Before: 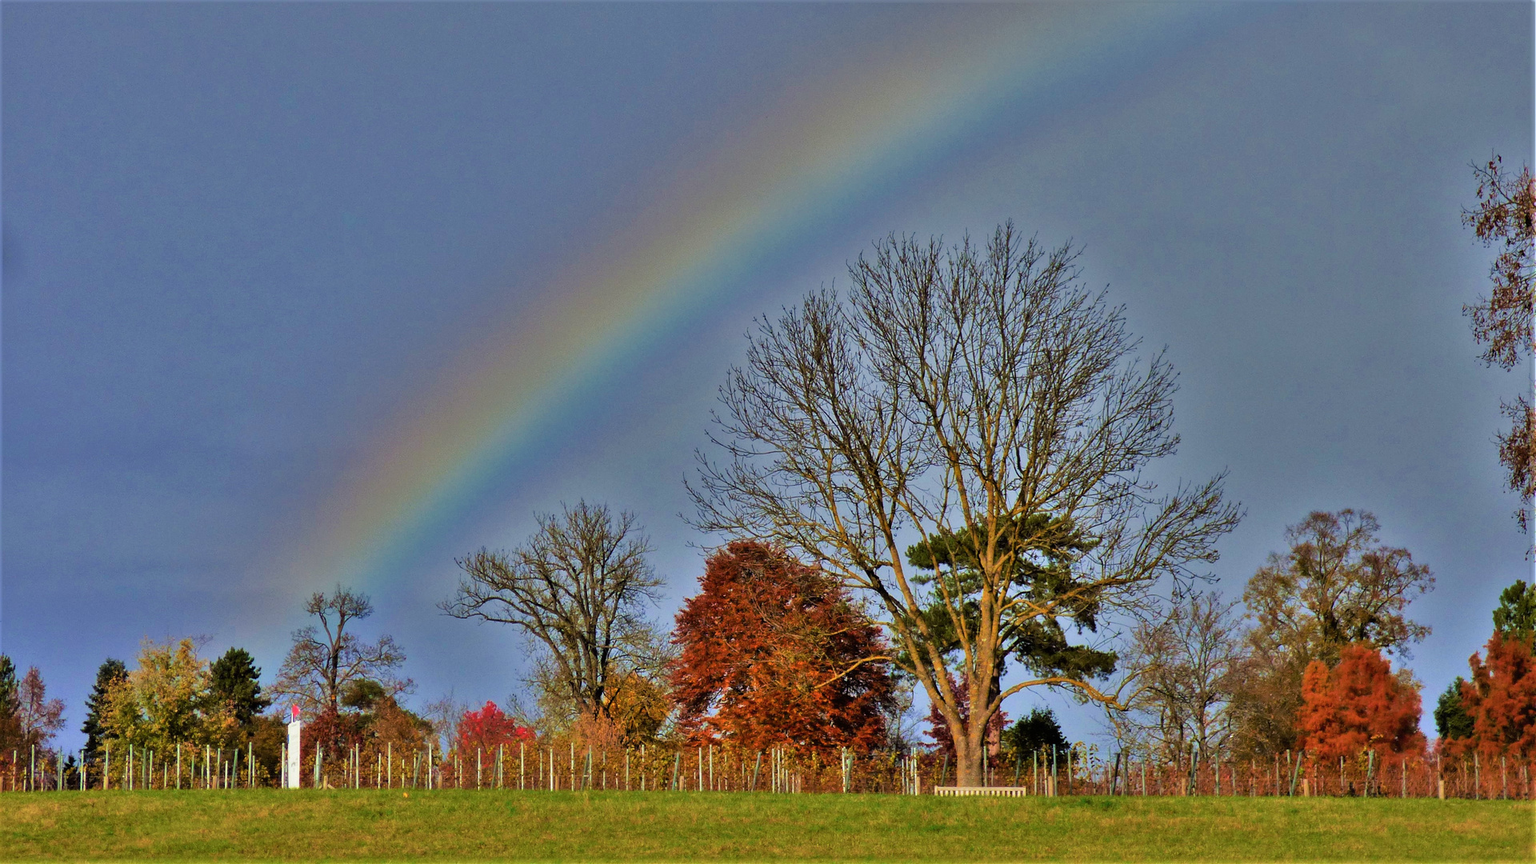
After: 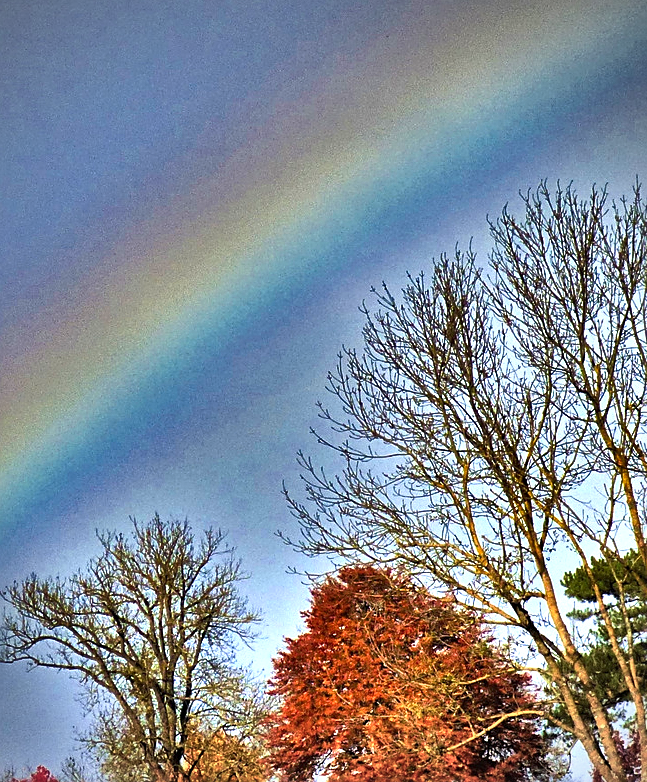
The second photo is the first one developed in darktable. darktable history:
shadows and highlights: shadows 24.28, highlights -77.84, soften with gaussian
sharpen: amount 0.498
exposure: black level correction 0, exposure 1.37 EV, compensate exposure bias true, compensate highlight preservation false
crop and rotate: left 29.781%, top 10.275%, right 36.508%, bottom 17.272%
vignetting: fall-off radius 61.07%, brightness -0.575, unbound false
